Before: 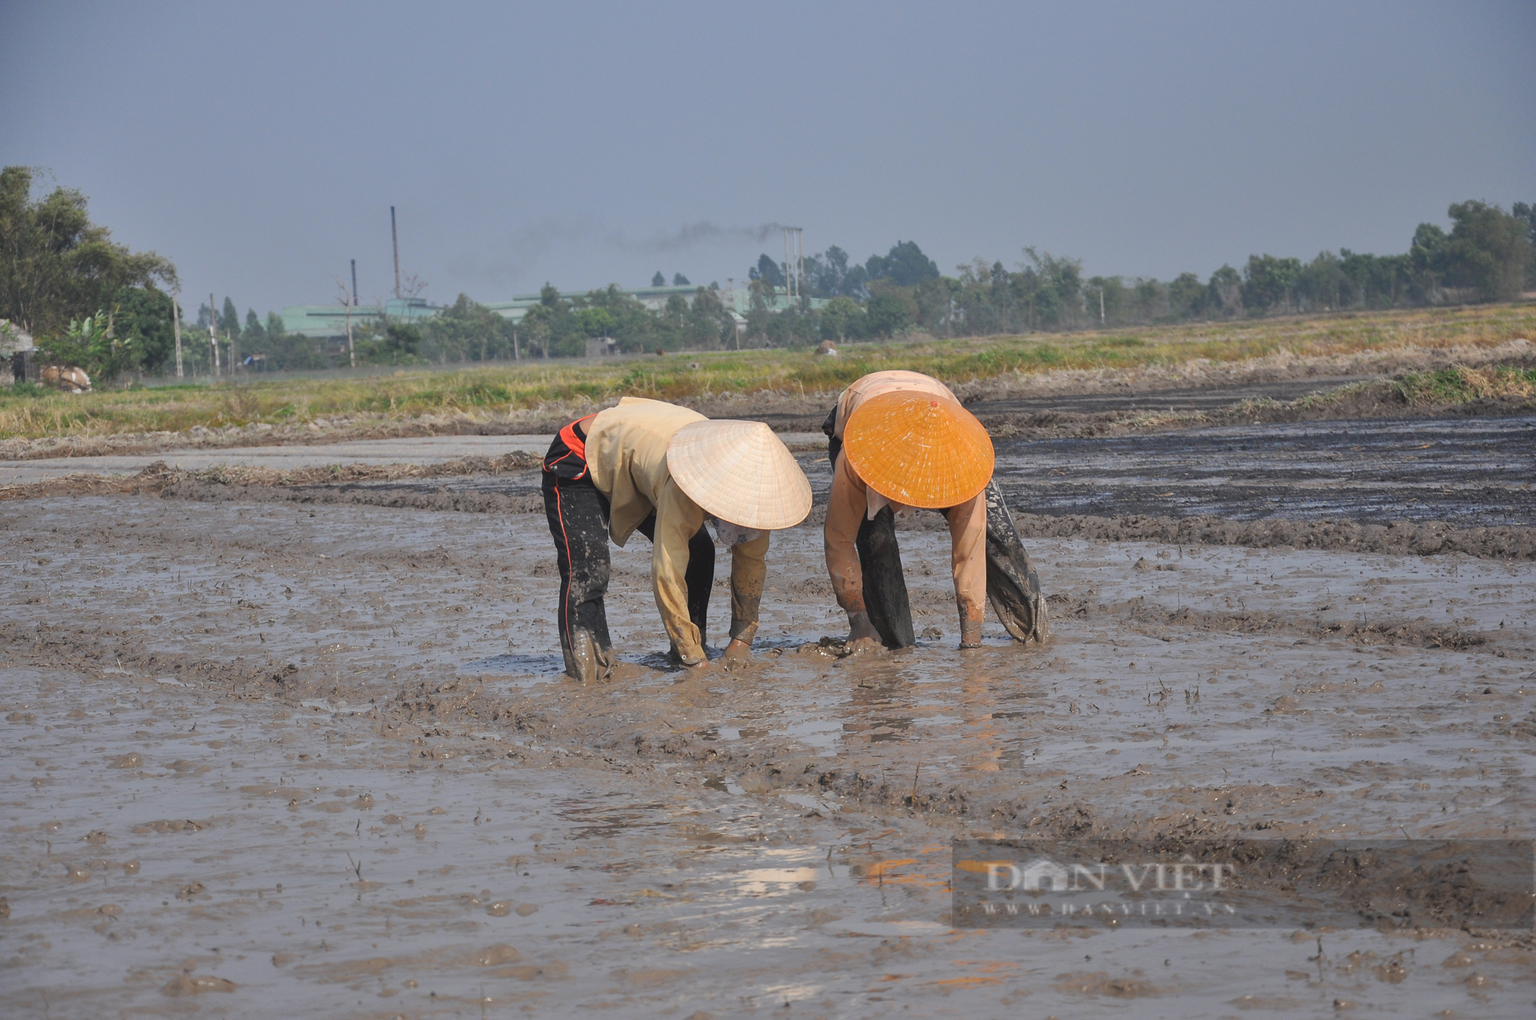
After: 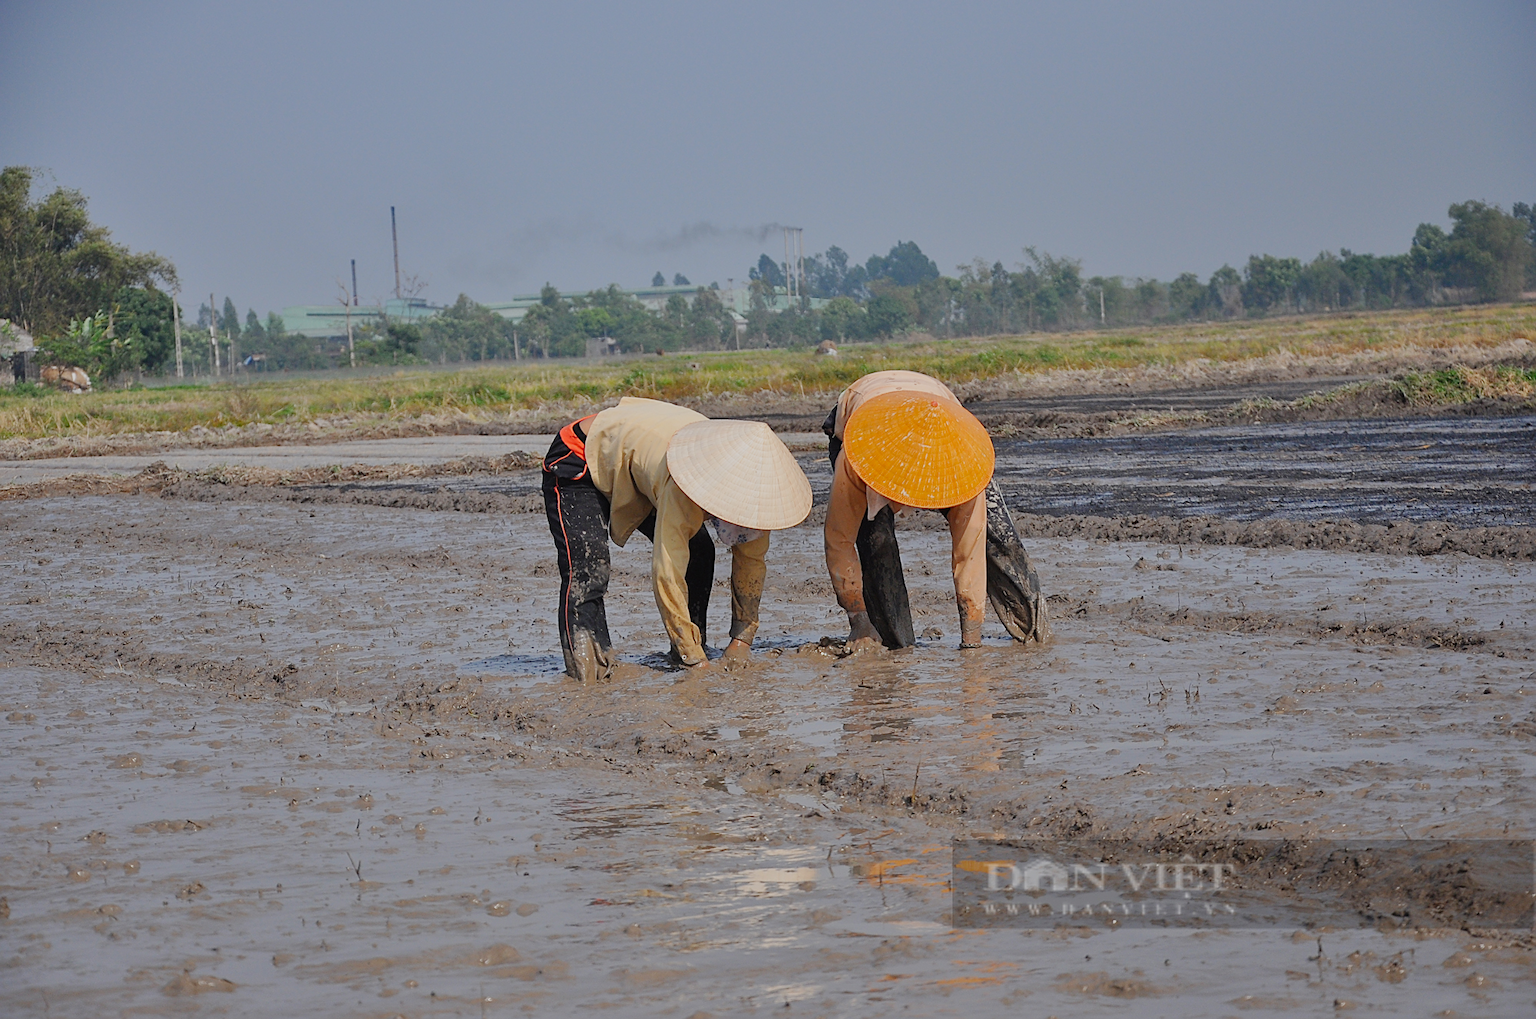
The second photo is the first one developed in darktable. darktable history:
sharpen: on, module defaults
filmic rgb: black relative exposure -7.74 EV, white relative exposure 4.45 EV, threshold 2.96 EV, hardness 3.75, latitude 38.6%, contrast 0.975, highlights saturation mix 9.14%, shadows ↔ highlights balance 4.27%, preserve chrominance no, color science v5 (2021), contrast in shadows safe, contrast in highlights safe, enable highlight reconstruction true
